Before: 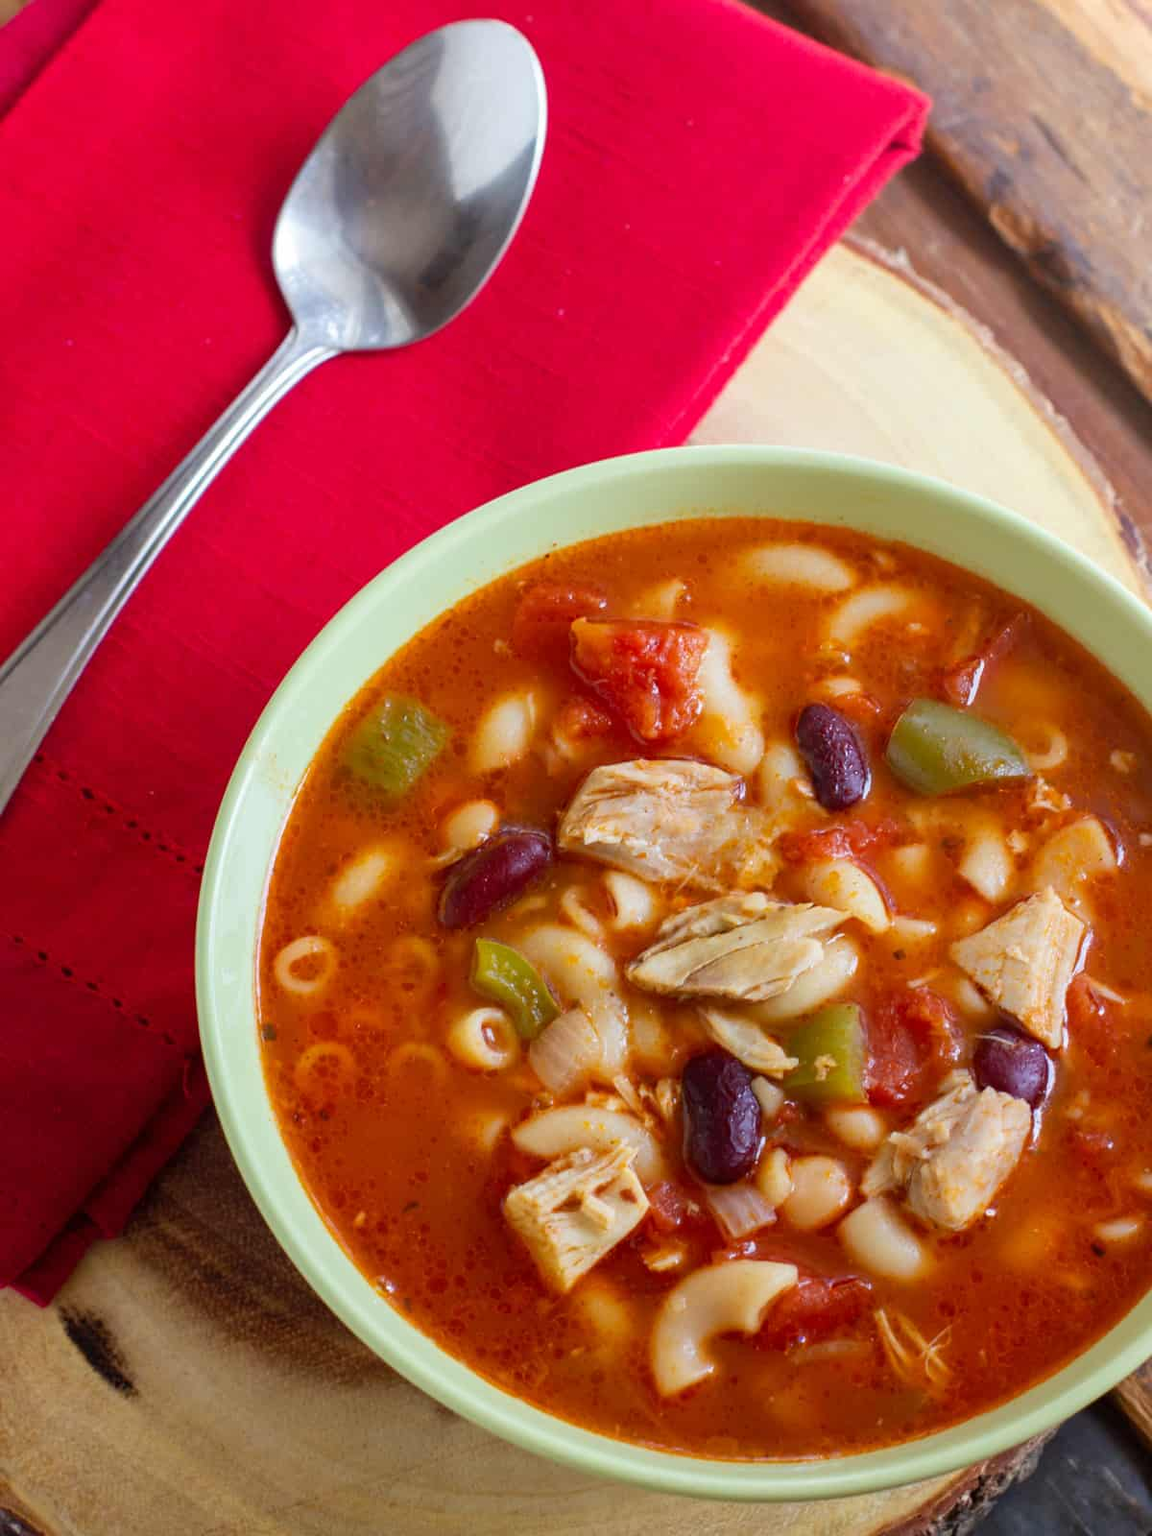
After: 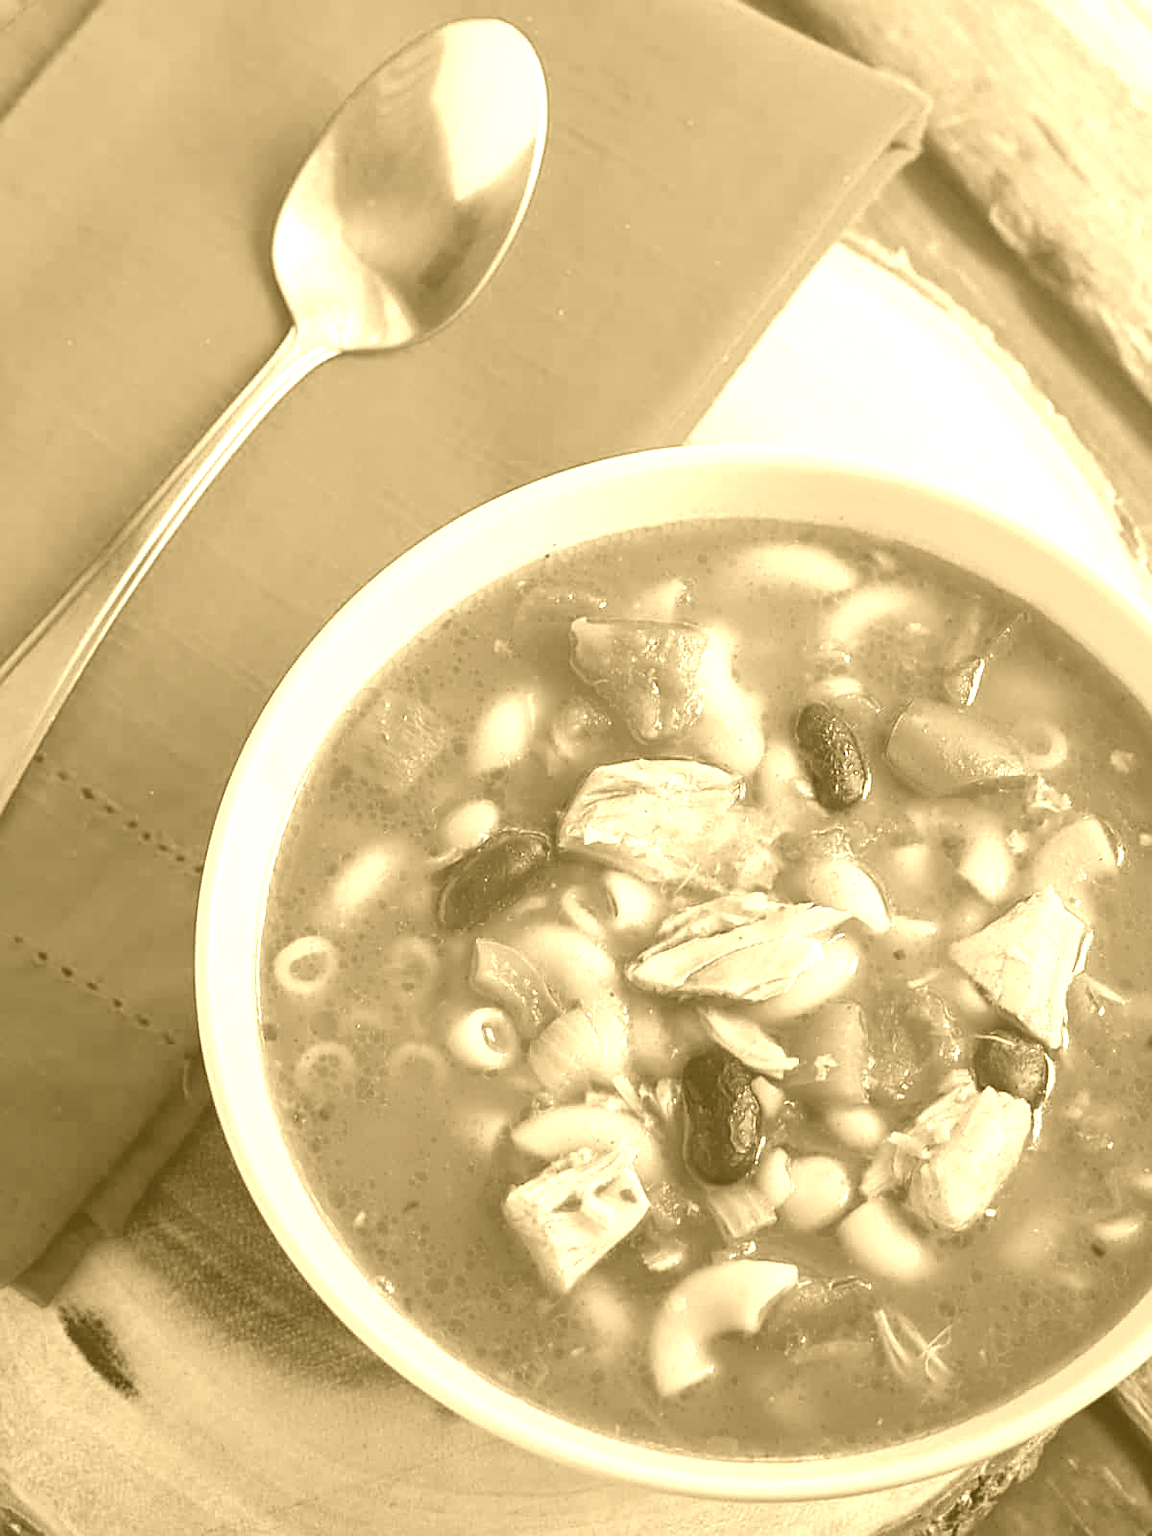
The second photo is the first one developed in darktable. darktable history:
sharpen: on, module defaults
colorize: hue 36°, source mix 100%
